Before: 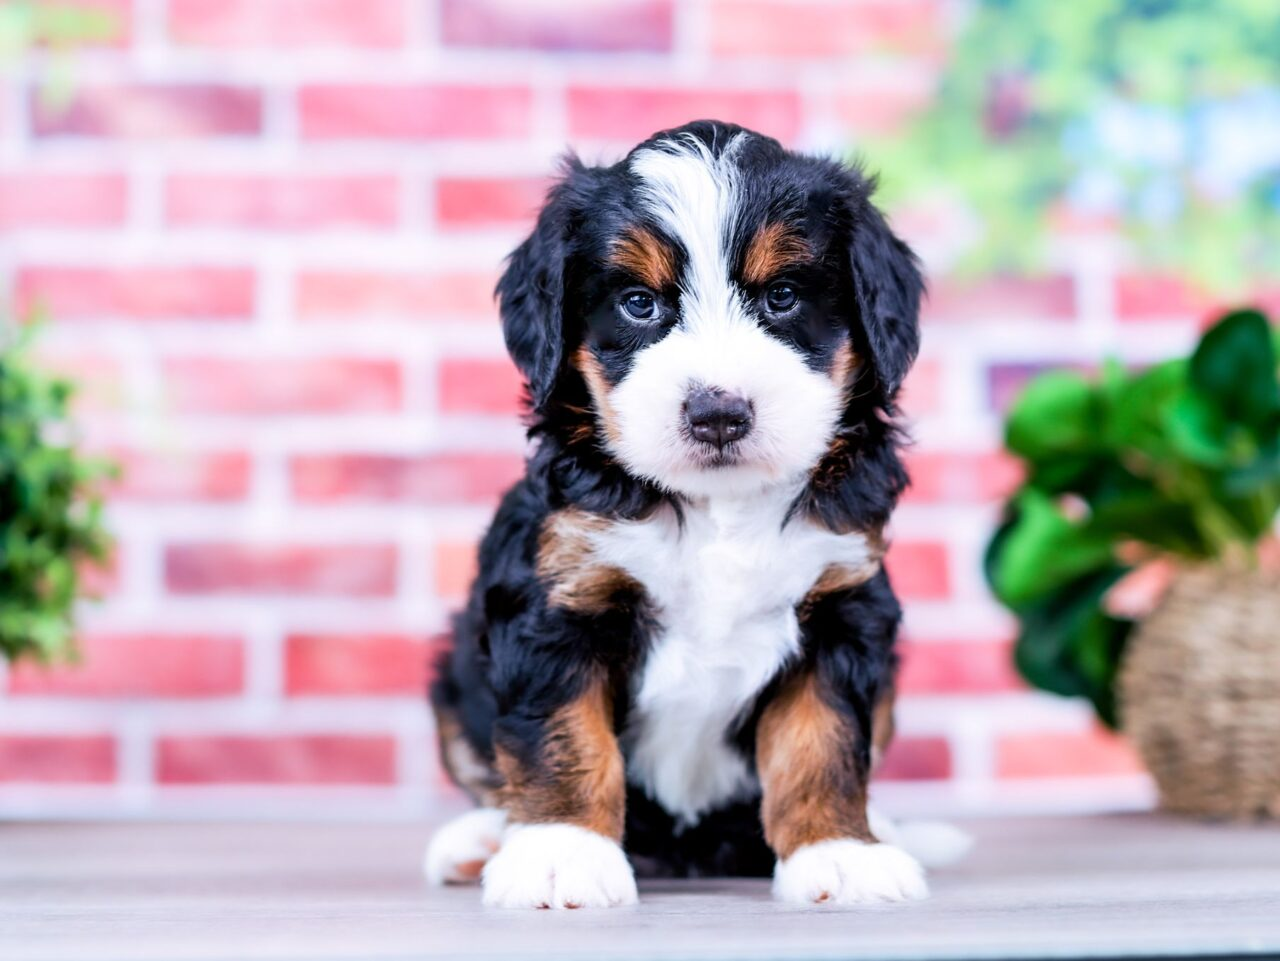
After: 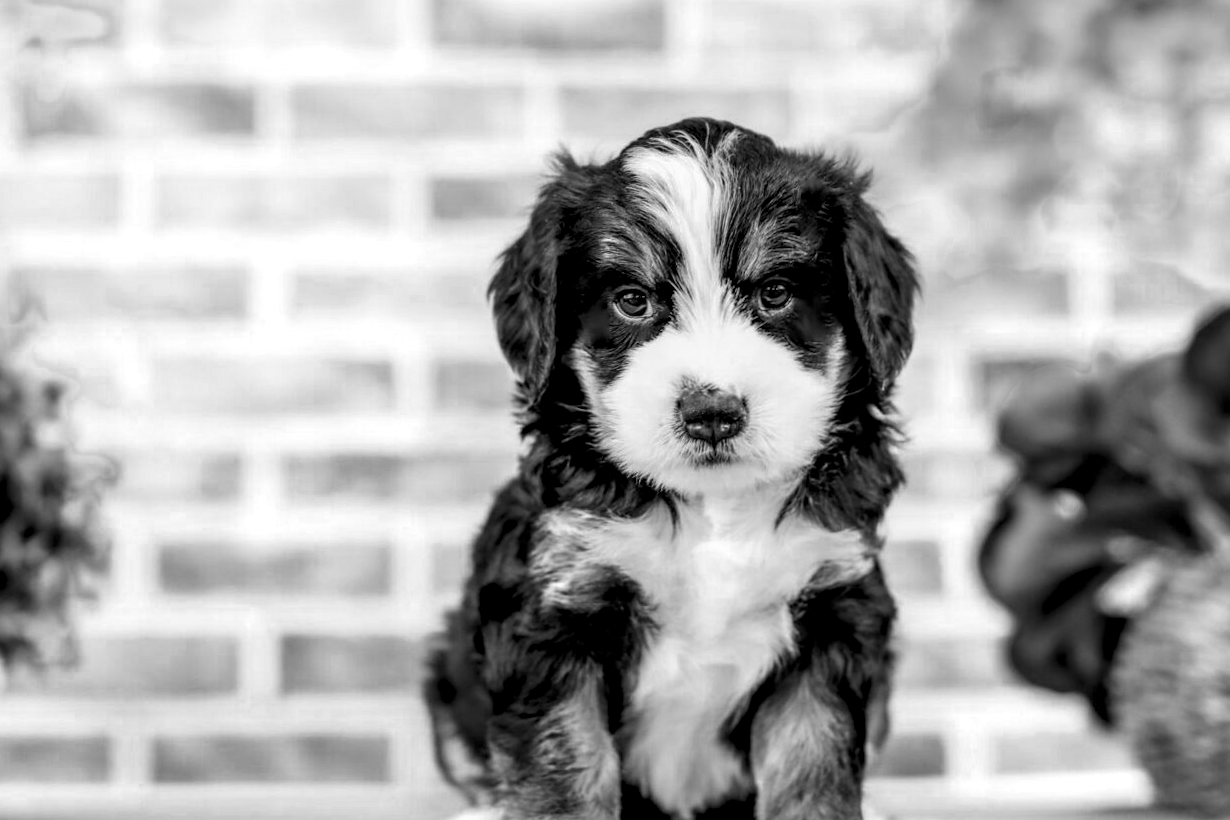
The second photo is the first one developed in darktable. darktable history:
color zones: curves: ch0 [(0.002, 0.593) (0.143, 0.417) (0.285, 0.541) (0.455, 0.289) (0.608, 0.327) (0.727, 0.283) (0.869, 0.571) (1, 0.603)]; ch1 [(0, 0) (0.143, 0) (0.286, 0) (0.429, 0) (0.571, 0) (0.714, 0) (0.857, 0)]
local contrast: highlights 25%, detail 150%
crop and rotate: angle 0.2°, left 0.275%, right 3.127%, bottom 14.18%
